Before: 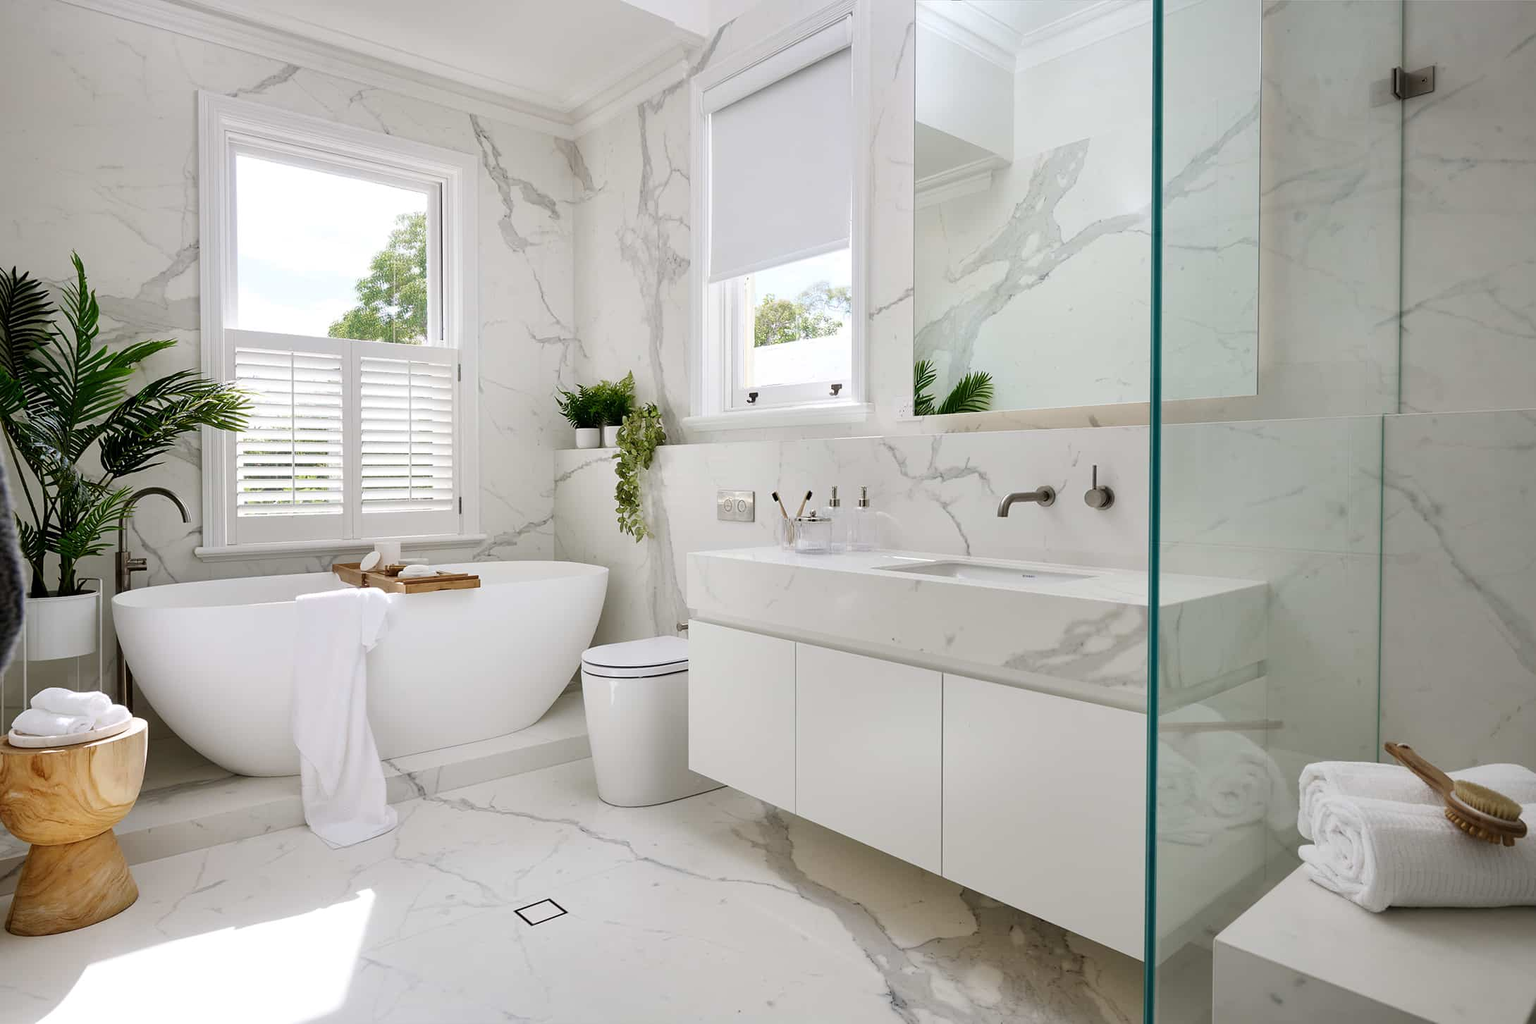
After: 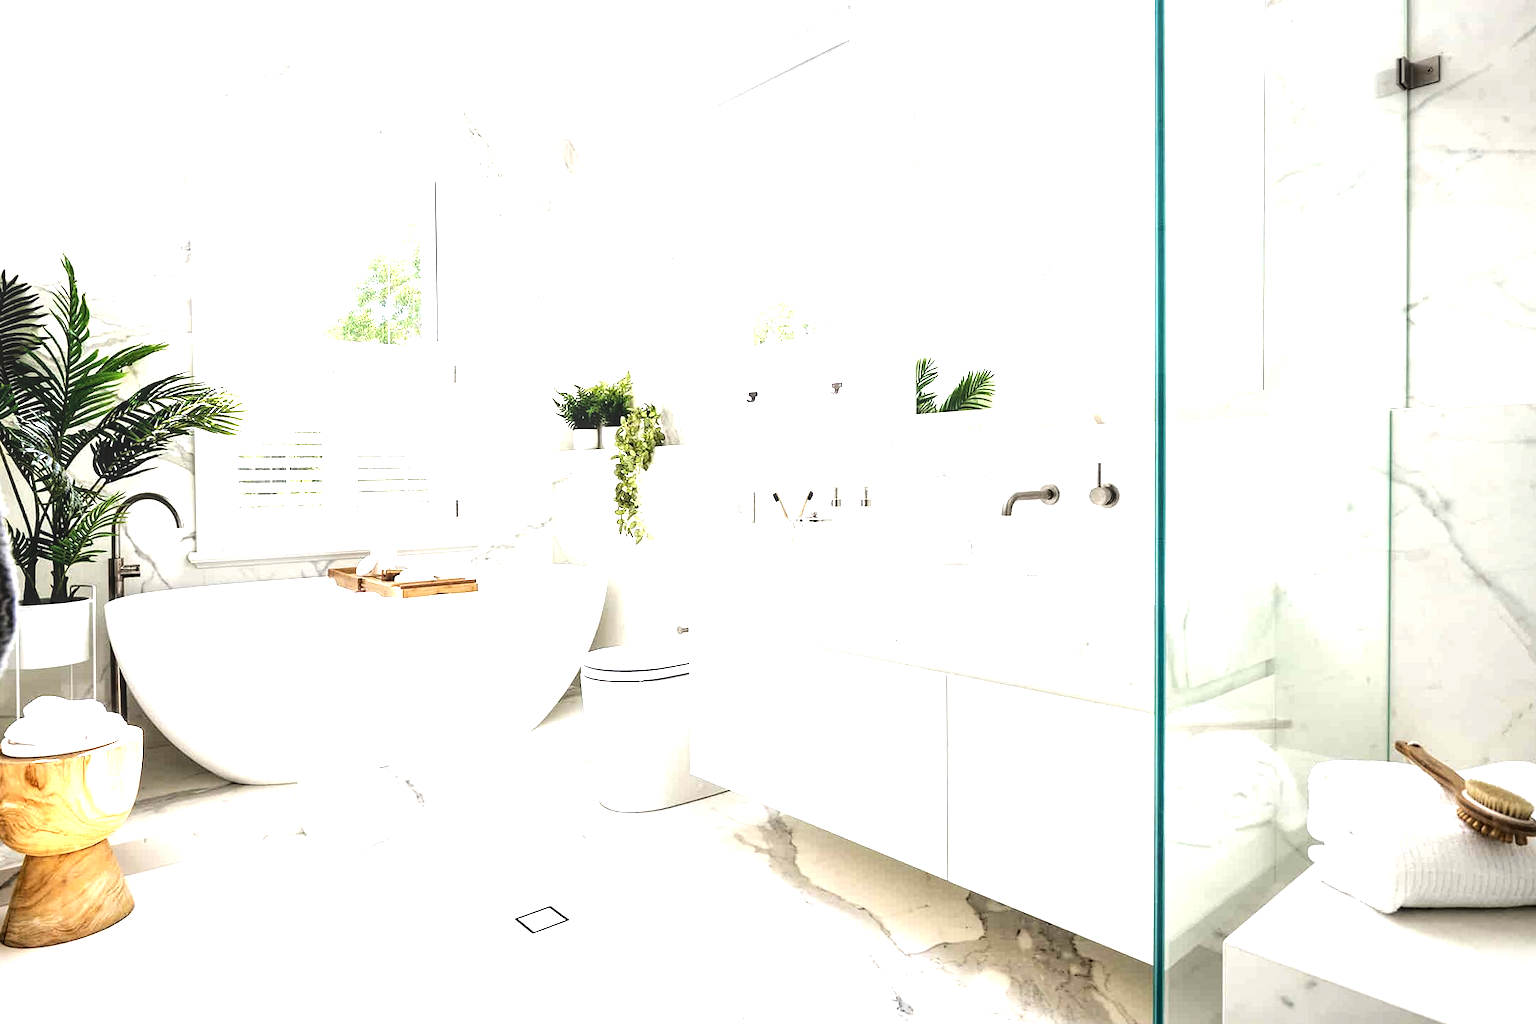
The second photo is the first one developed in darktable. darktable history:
rgb curve: curves: ch0 [(0, 0) (0.136, 0.078) (0.262, 0.245) (0.414, 0.42) (1, 1)], compensate middle gray true, preserve colors basic power
local contrast: detail 130%
shadows and highlights: shadows 12, white point adjustment 1.2, highlights -0.36, soften with gaussian
exposure: black level correction 0, exposure 1.1 EV, compensate exposure bias true, compensate highlight preservation false
rotate and perspective: rotation -0.45°, automatic cropping original format, crop left 0.008, crop right 0.992, crop top 0.012, crop bottom 0.988
tone equalizer: -8 EV -0.75 EV, -7 EV -0.7 EV, -6 EV -0.6 EV, -5 EV -0.4 EV, -3 EV 0.4 EV, -2 EV 0.6 EV, -1 EV 0.7 EV, +0 EV 0.75 EV, edges refinement/feathering 500, mask exposure compensation -1.57 EV, preserve details no
